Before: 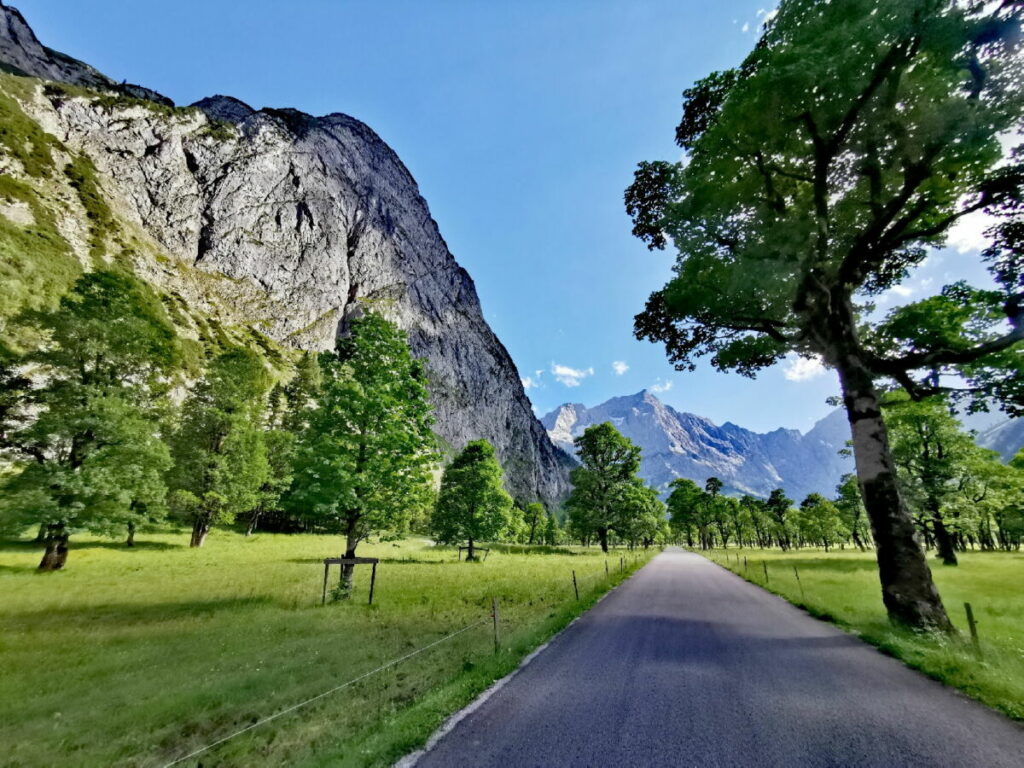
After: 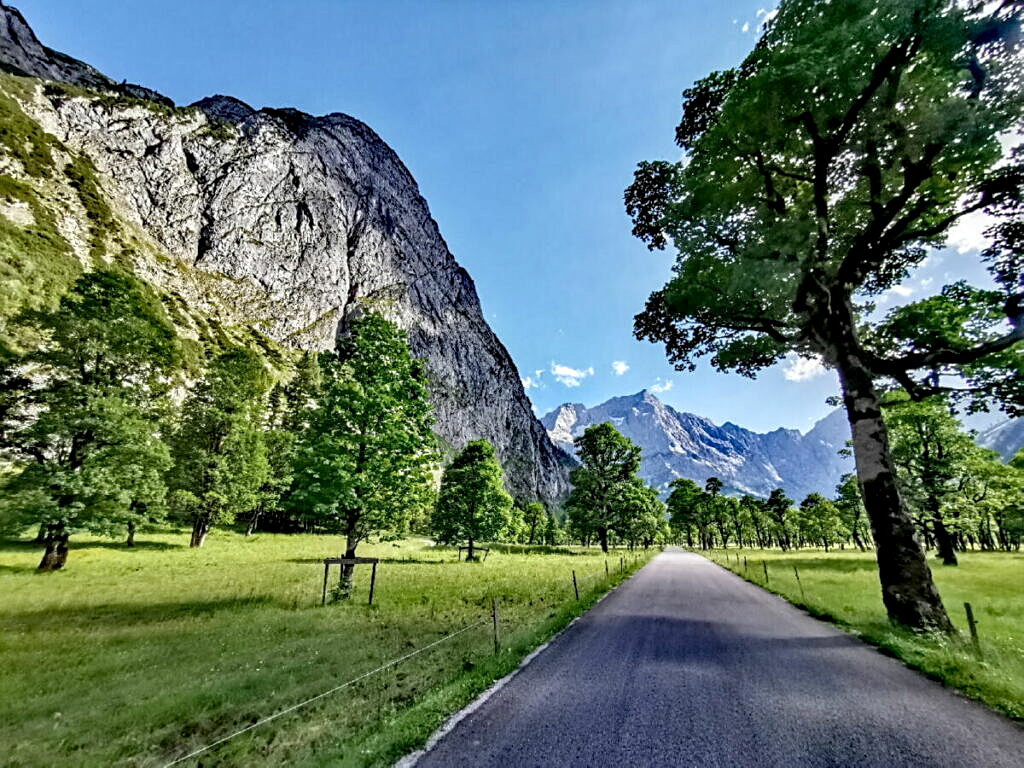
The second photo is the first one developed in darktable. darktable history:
local contrast: detail 150%
shadows and highlights: low approximation 0.01, soften with gaussian
sharpen: on, module defaults
